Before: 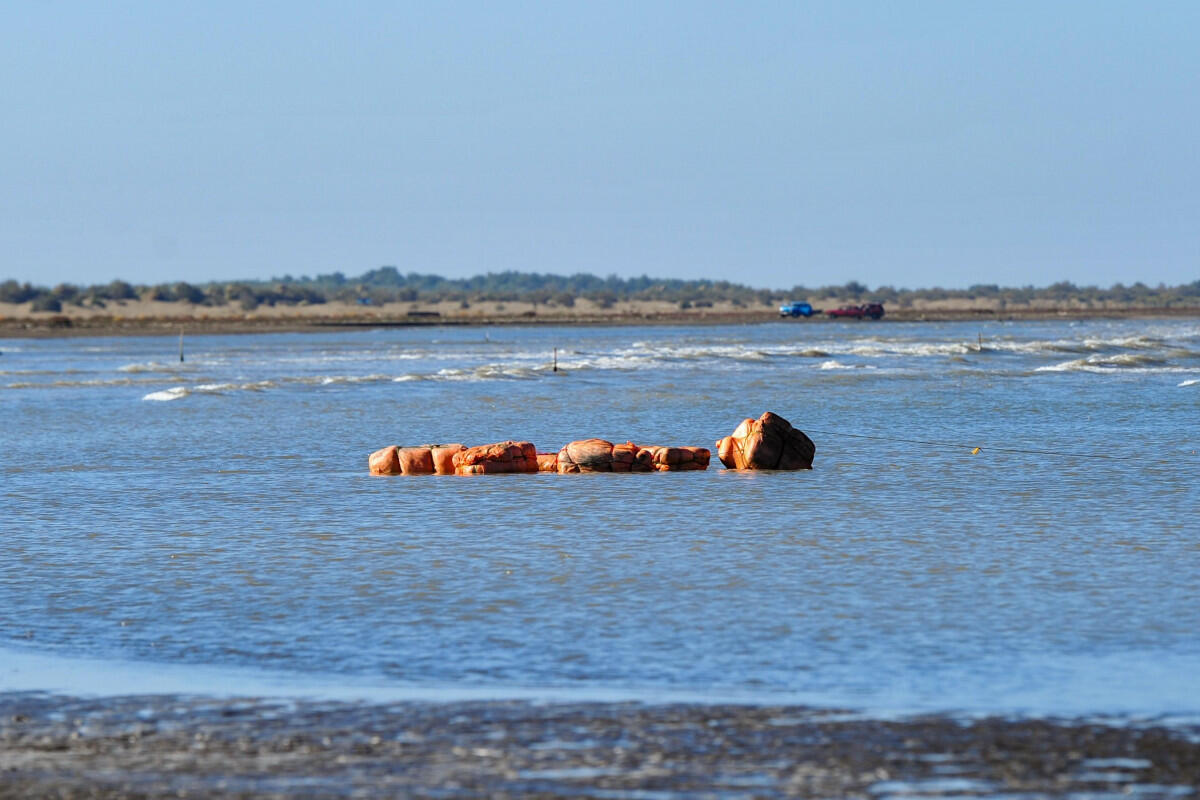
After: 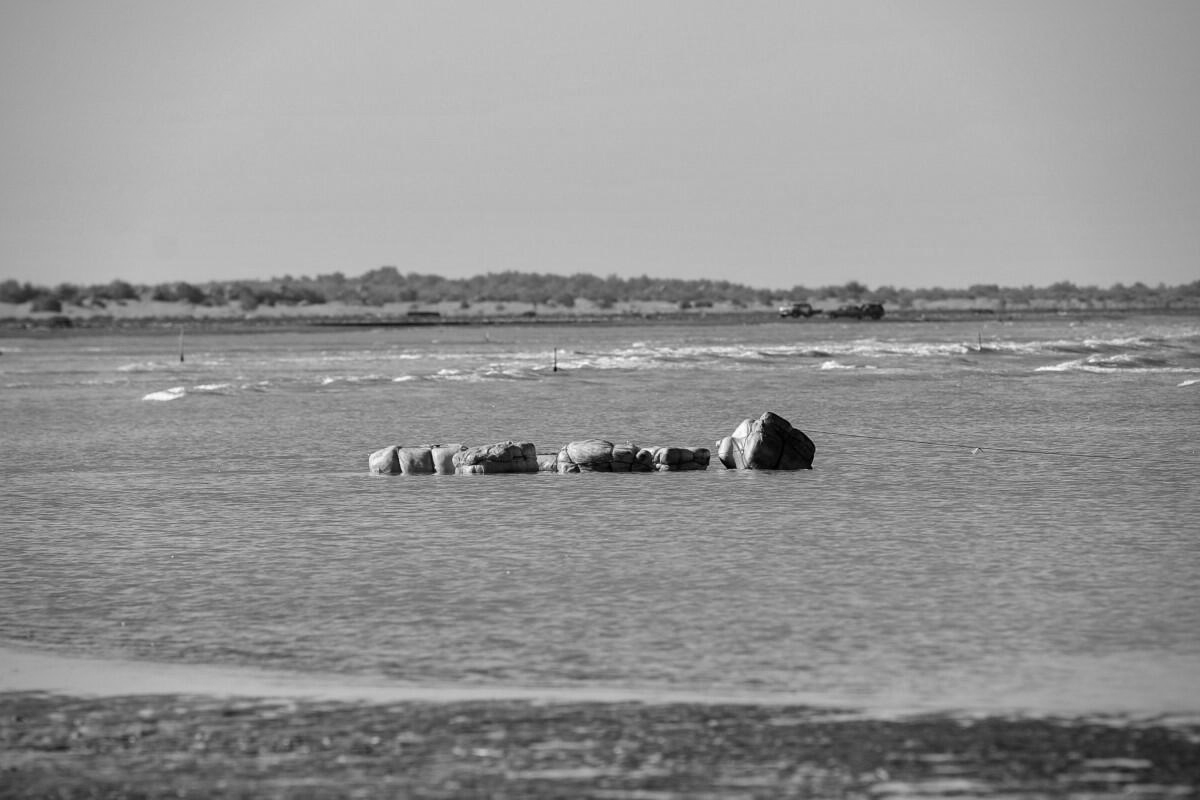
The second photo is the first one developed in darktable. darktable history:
vignetting: on, module defaults
monochrome: on, module defaults
